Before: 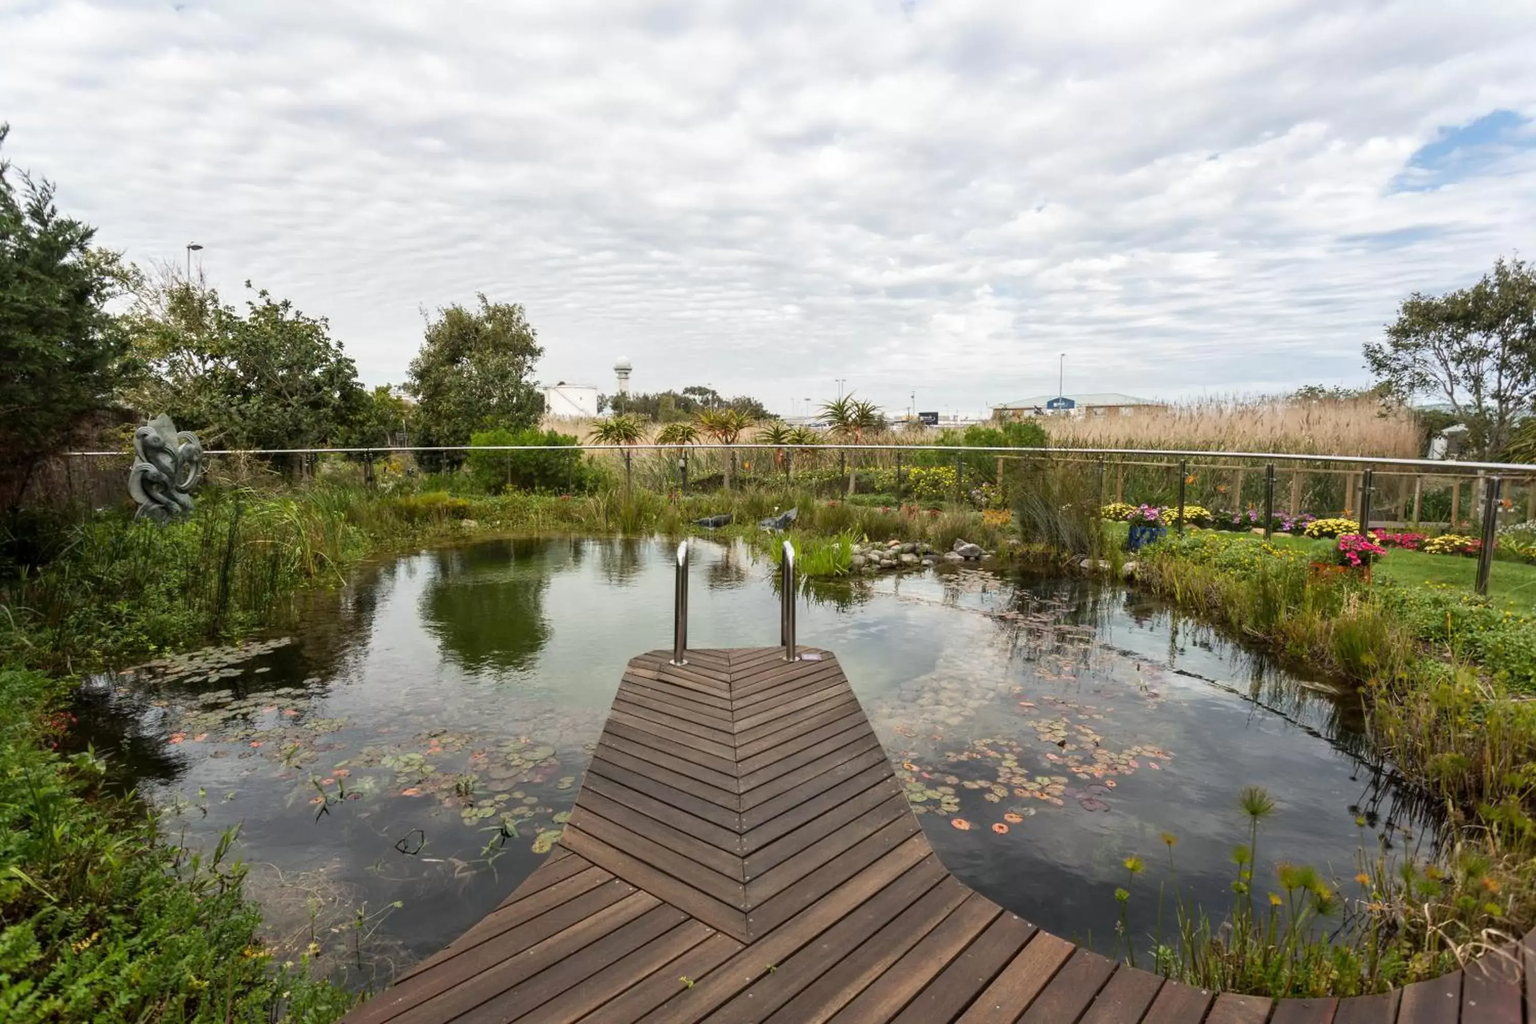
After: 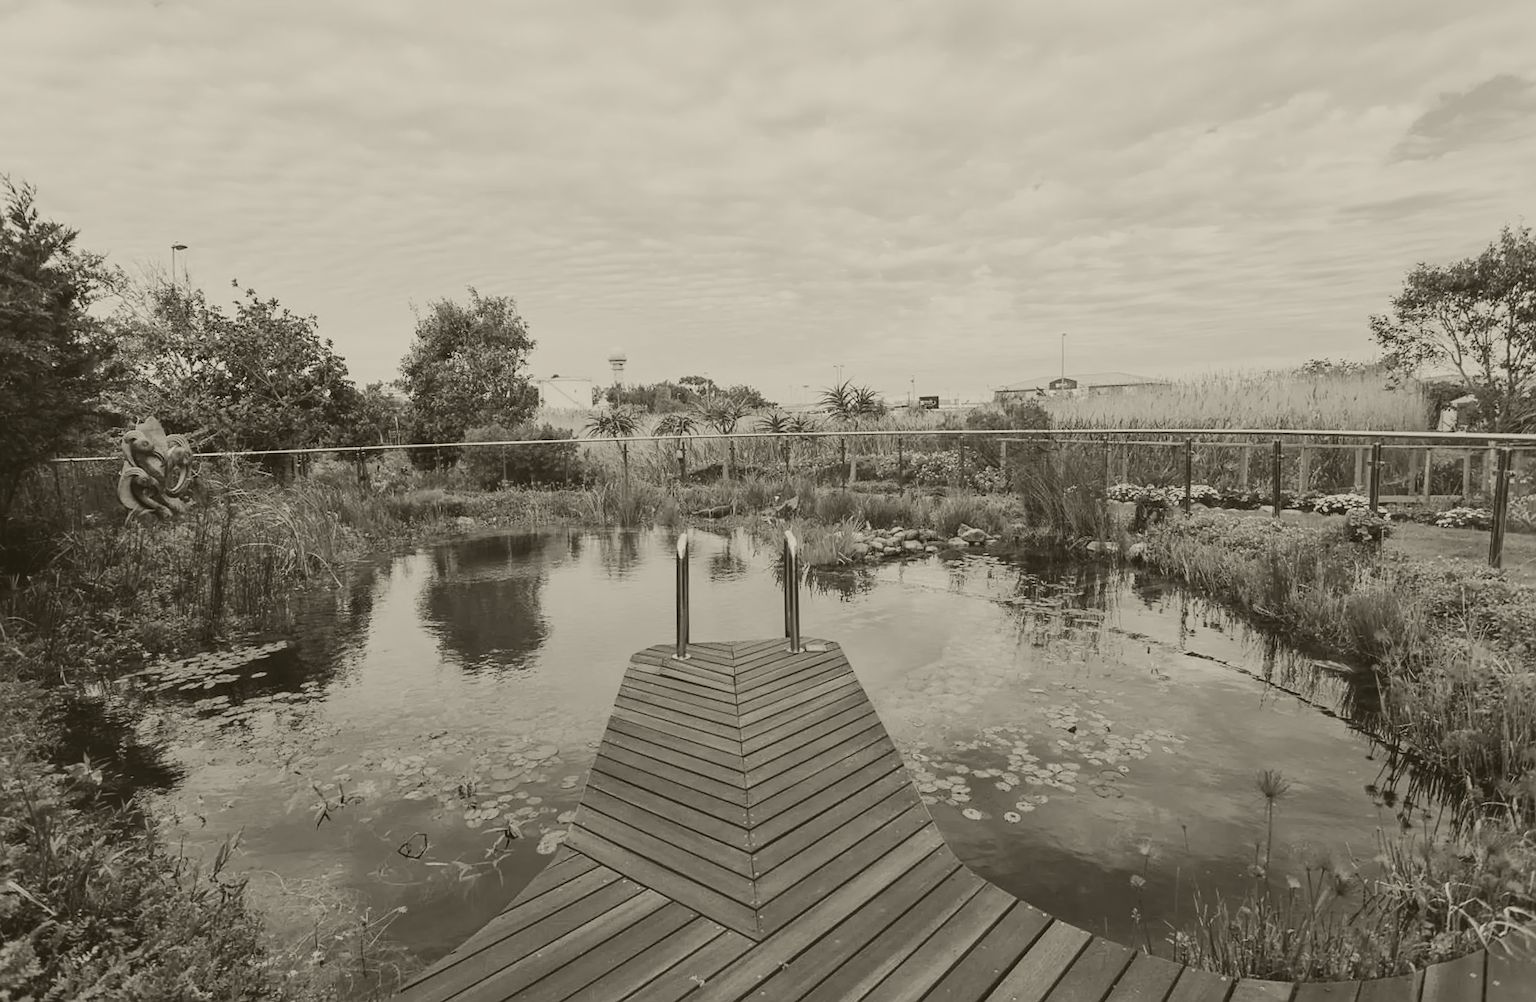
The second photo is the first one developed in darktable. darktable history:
sharpen: on, module defaults
rotate and perspective: rotation -1.42°, crop left 0.016, crop right 0.984, crop top 0.035, crop bottom 0.965
exposure: exposure 1 EV, compensate highlight preservation false
contrast brightness saturation: contrast 0.22
colorize: hue 41.44°, saturation 22%, source mix 60%, lightness 10.61%
